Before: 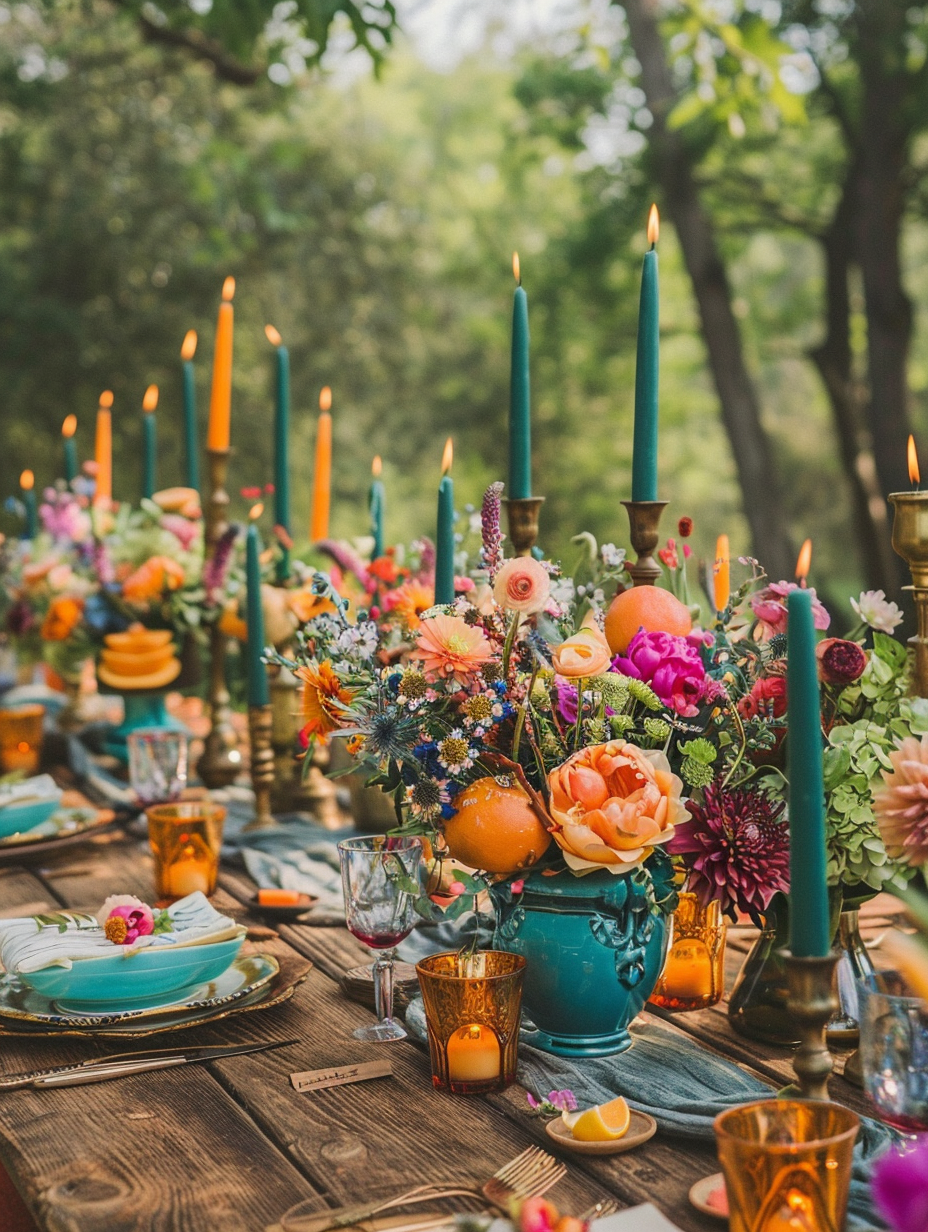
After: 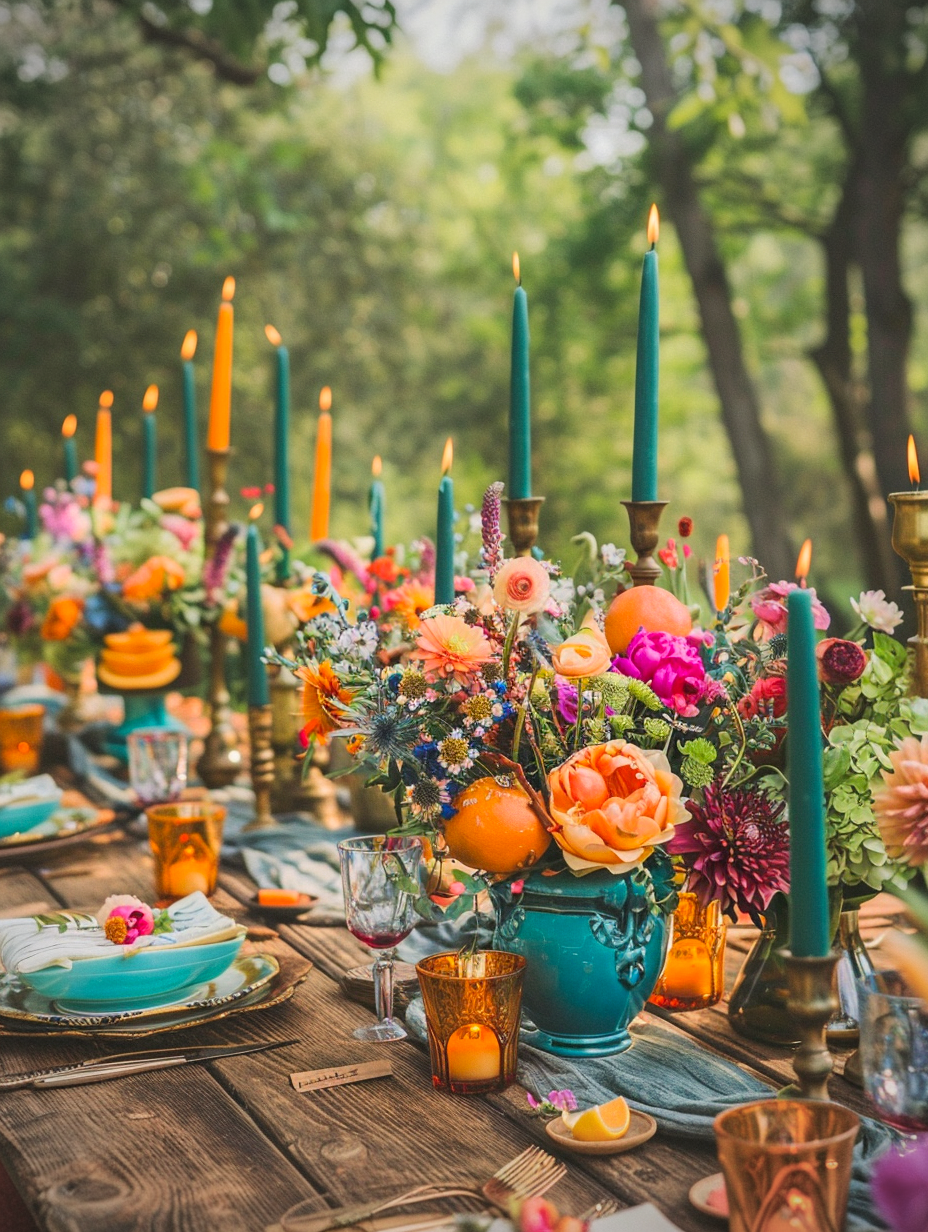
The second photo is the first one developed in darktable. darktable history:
vignetting: on, module defaults
contrast brightness saturation: contrast 0.073, brightness 0.084, saturation 0.182
